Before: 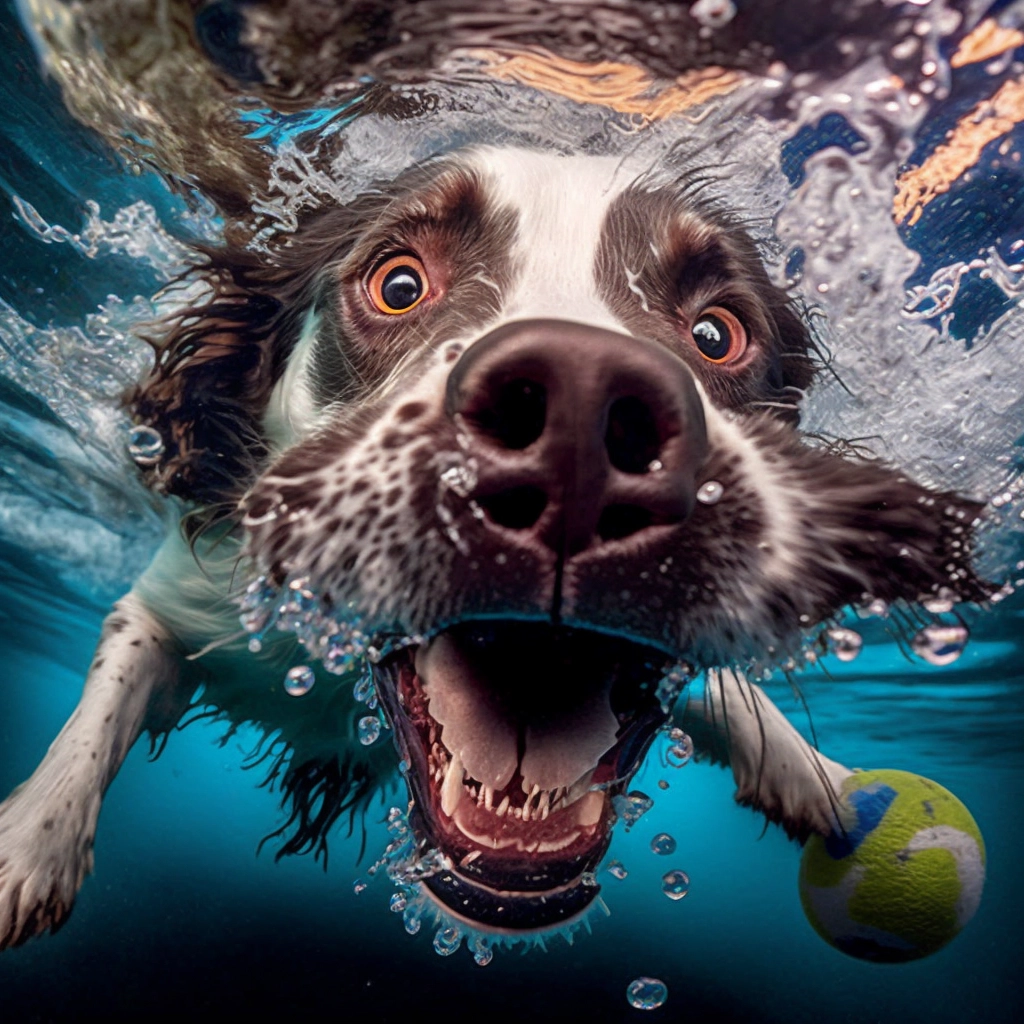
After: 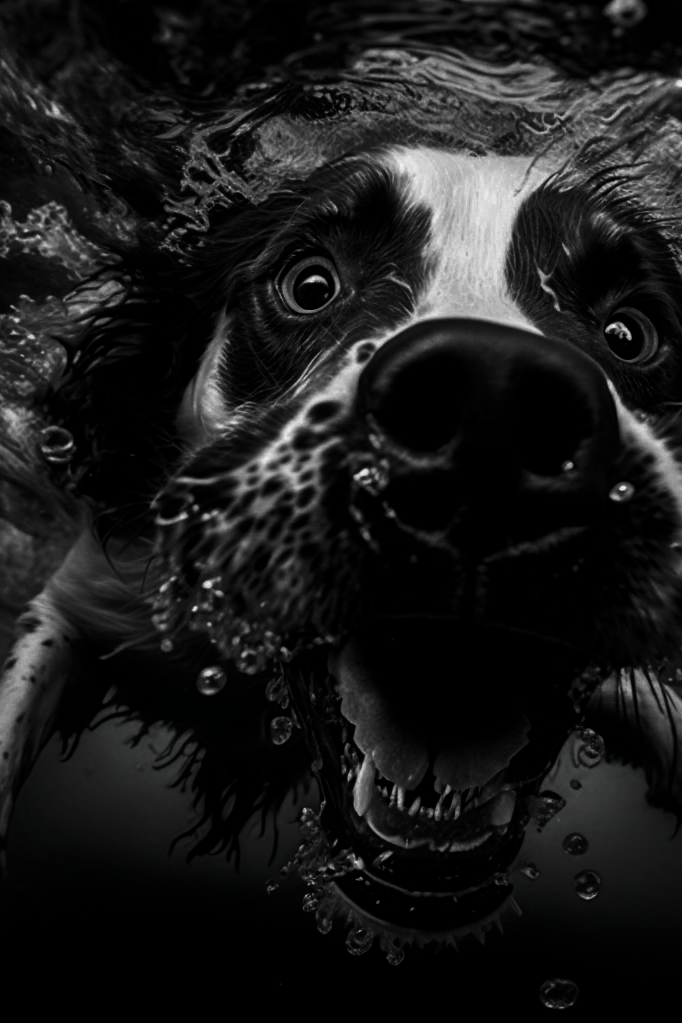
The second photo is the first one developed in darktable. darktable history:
contrast brightness saturation: contrast 0.02, brightness -0.981, saturation -0.989
crop and rotate: left 8.636%, right 24.691%
